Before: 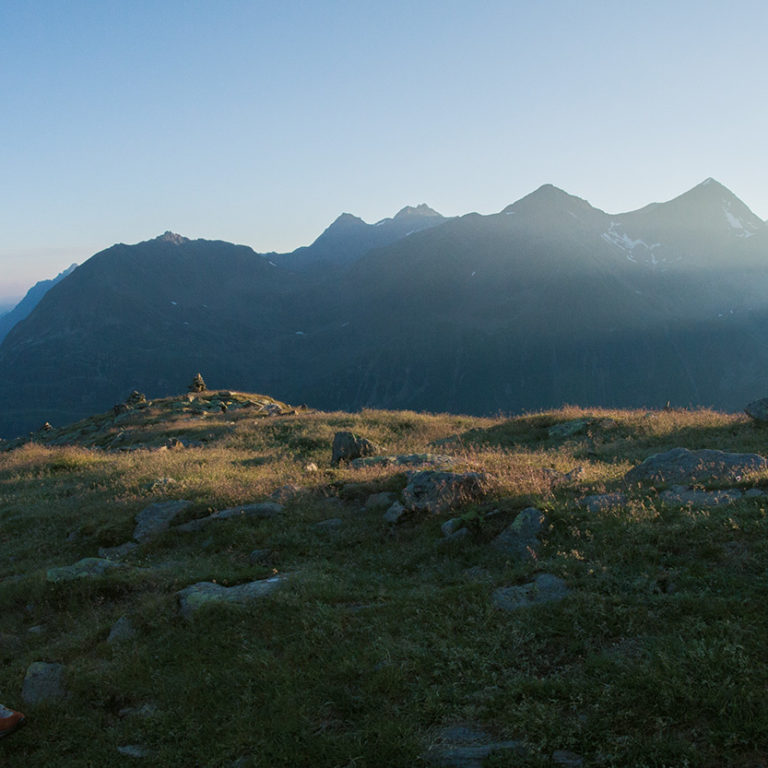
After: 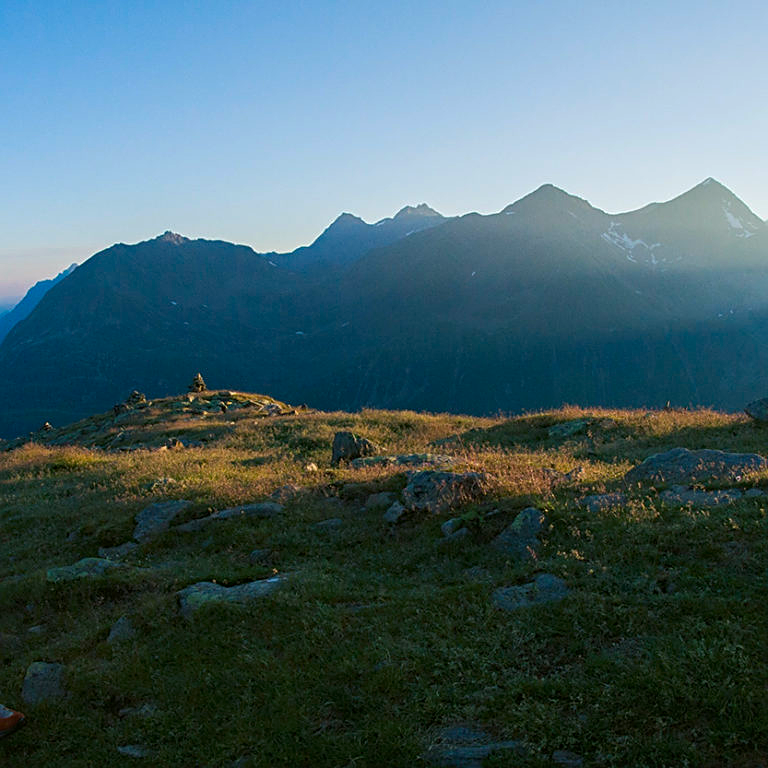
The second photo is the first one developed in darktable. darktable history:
contrast brightness saturation: brightness -0.02, saturation 0.35
haze removal: compatibility mode true, adaptive false
sharpen: on, module defaults
